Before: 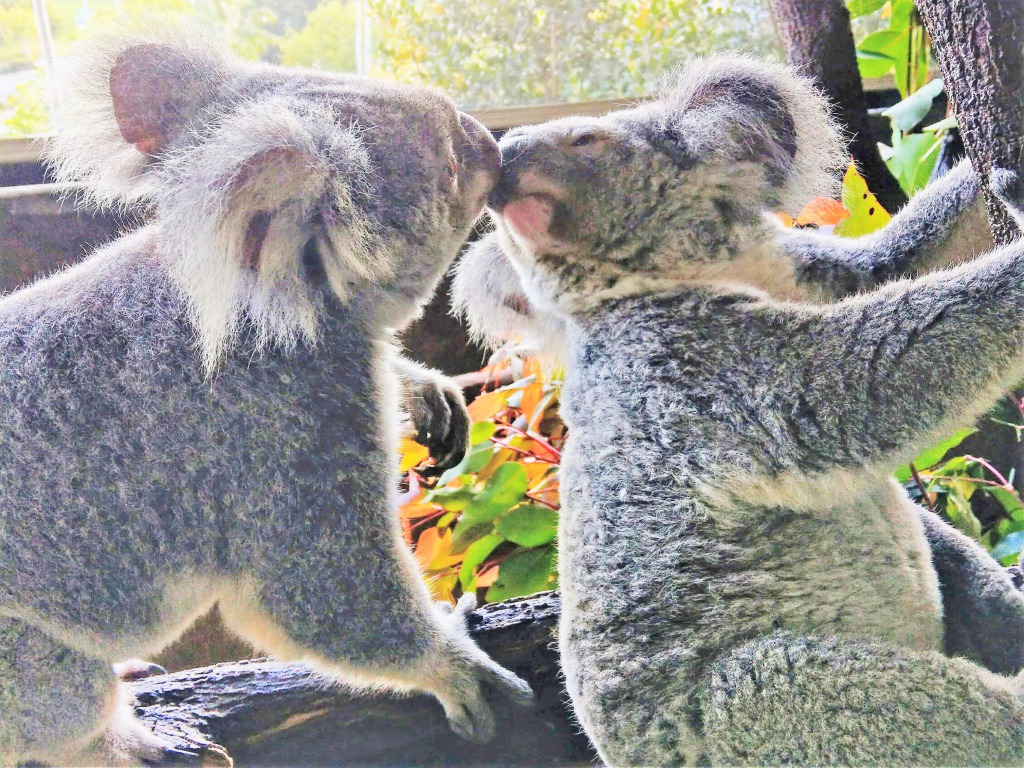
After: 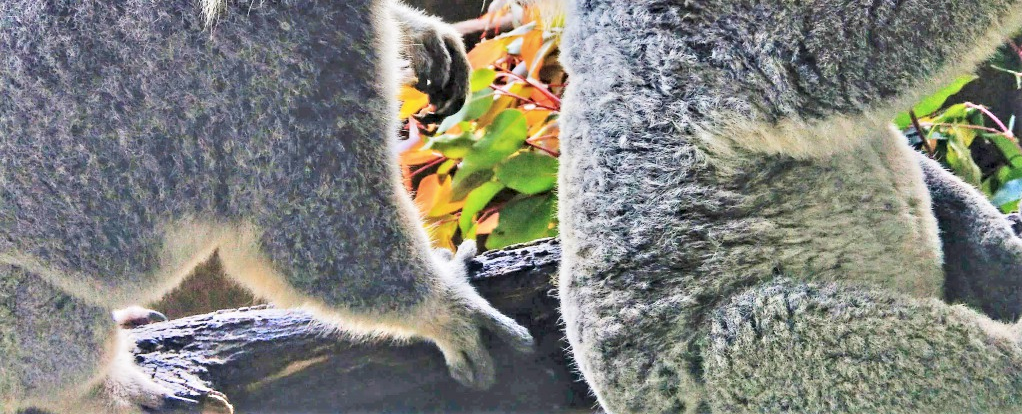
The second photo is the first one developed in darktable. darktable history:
exposure: exposure -0.157 EV, compensate exposure bias true, compensate highlight preservation false
crop and rotate: top 45.967%, right 0.119%
contrast equalizer: y [[0.535, 0.543, 0.548, 0.548, 0.542, 0.532], [0.5 ×6], [0.5 ×6], [0 ×6], [0 ×6]]
